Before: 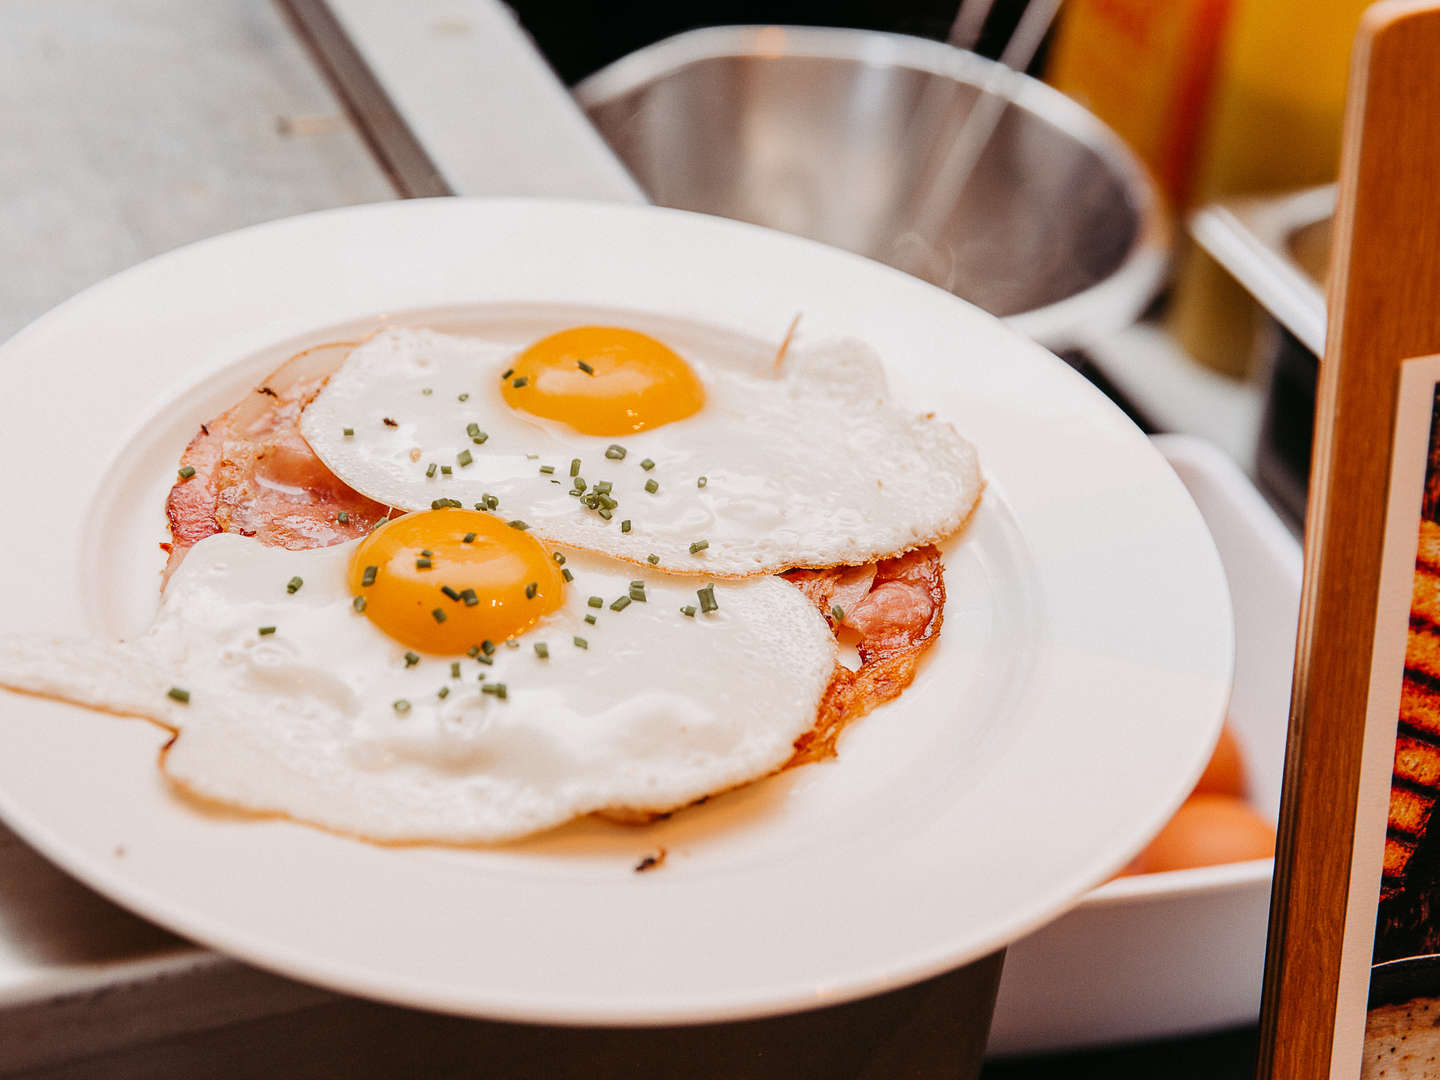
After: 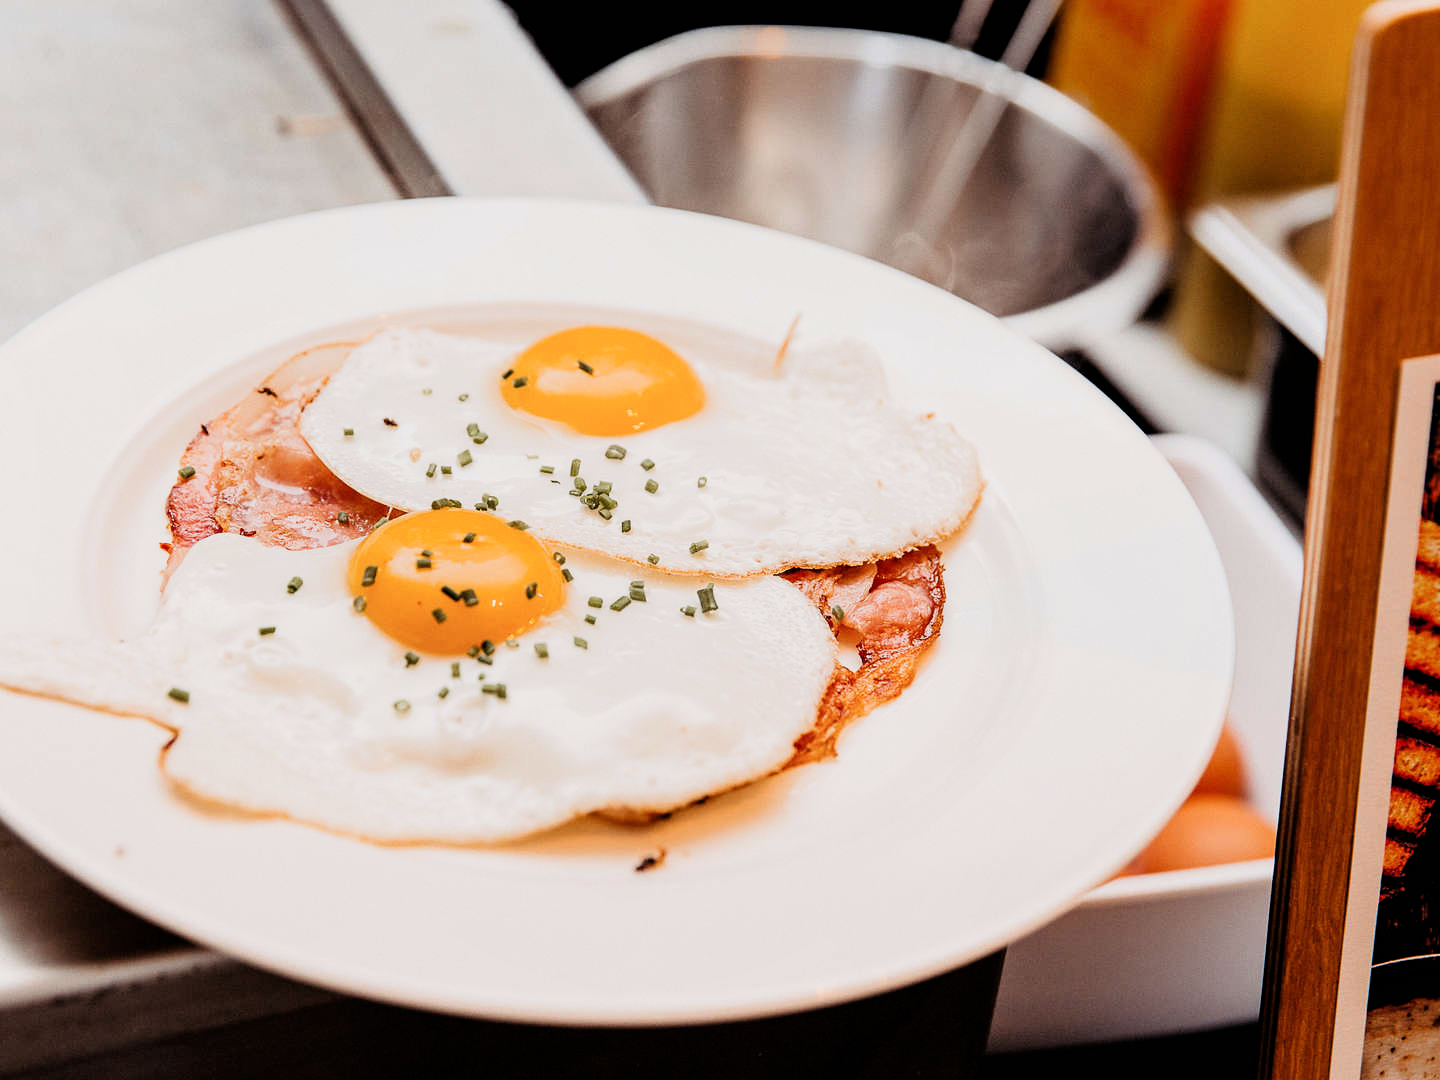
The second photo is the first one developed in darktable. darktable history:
filmic rgb: black relative exposure -5 EV, white relative exposure 3.2 EV, hardness 3.42, contrast 1.2, highlights saturation mix -30%
shadows and highlights: shadows 0, highlights 40
